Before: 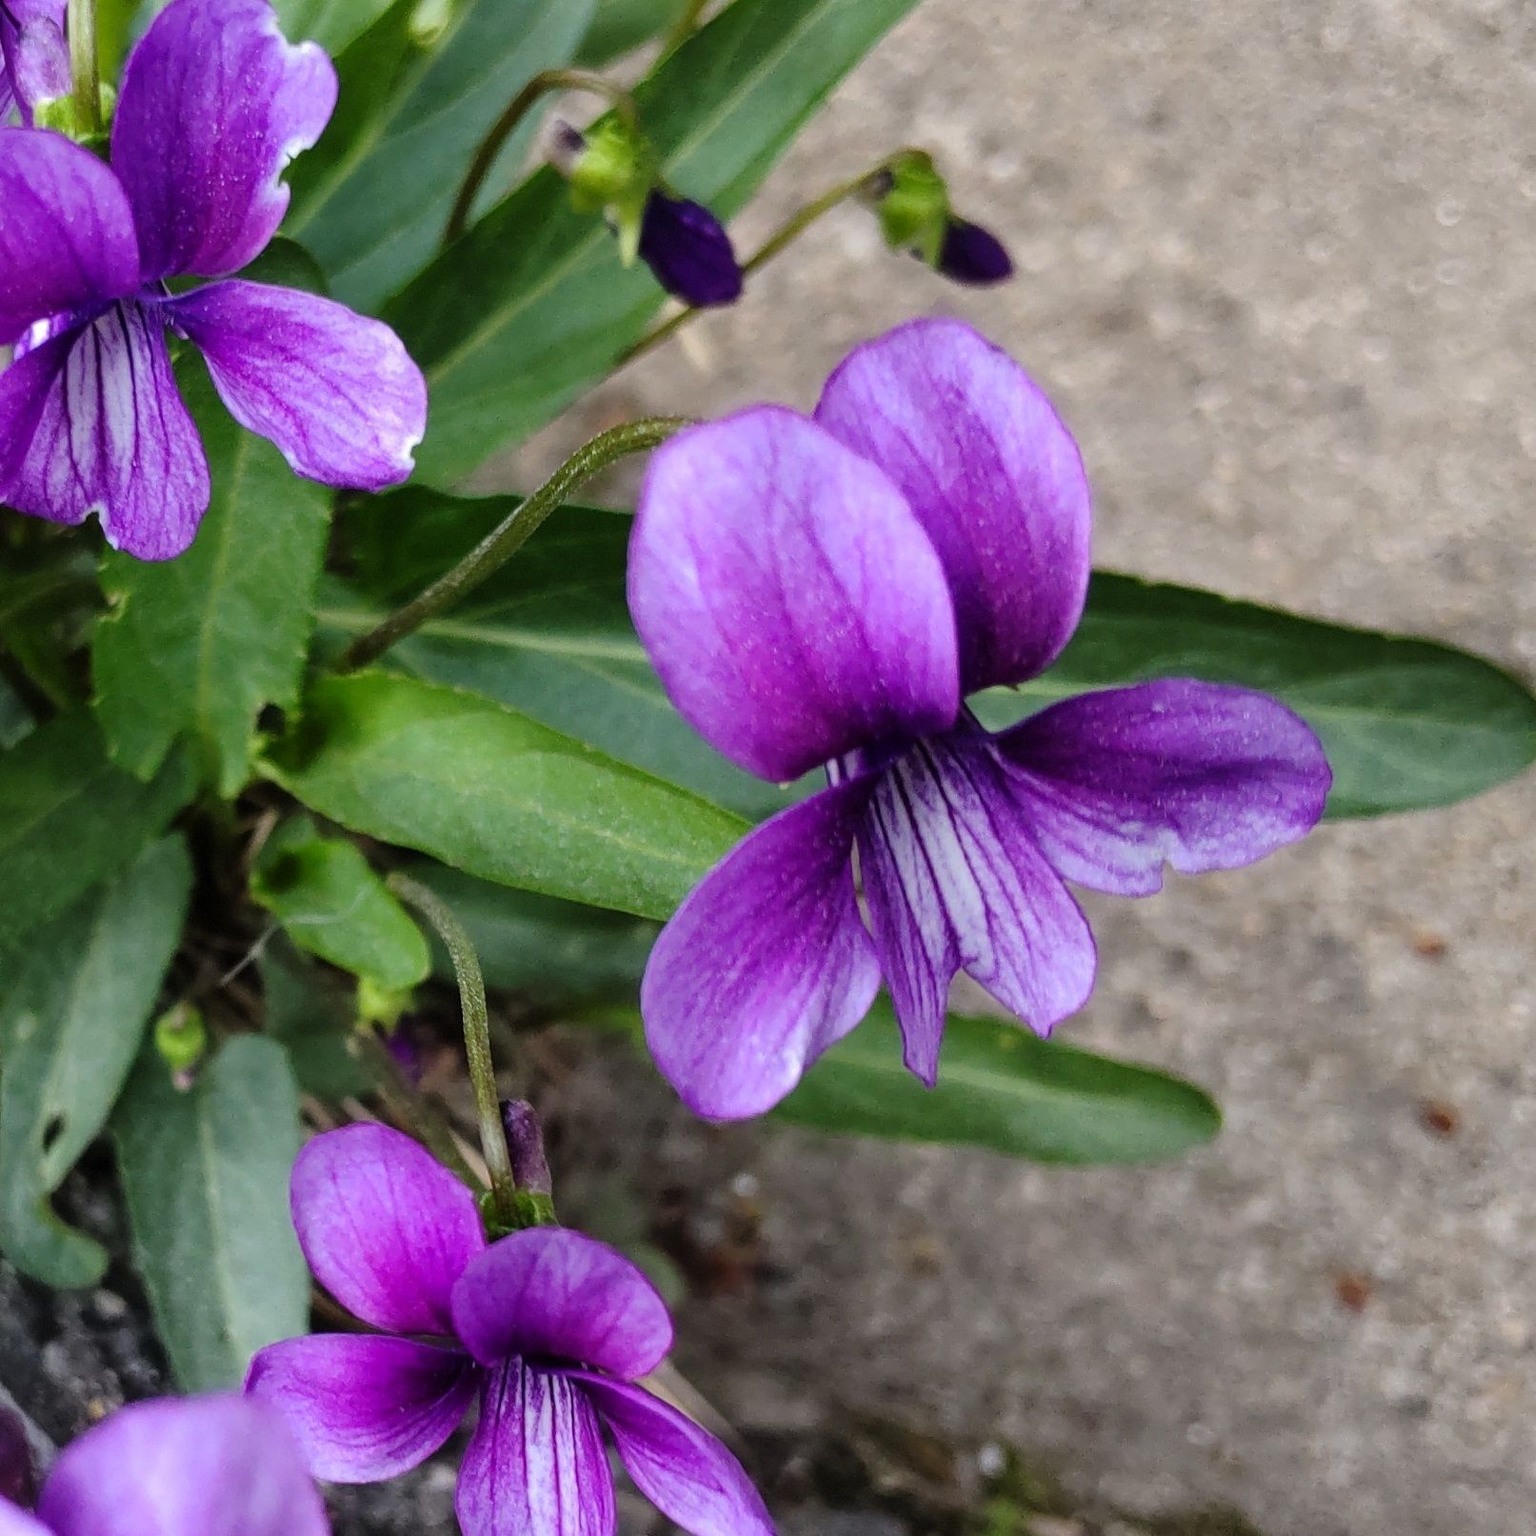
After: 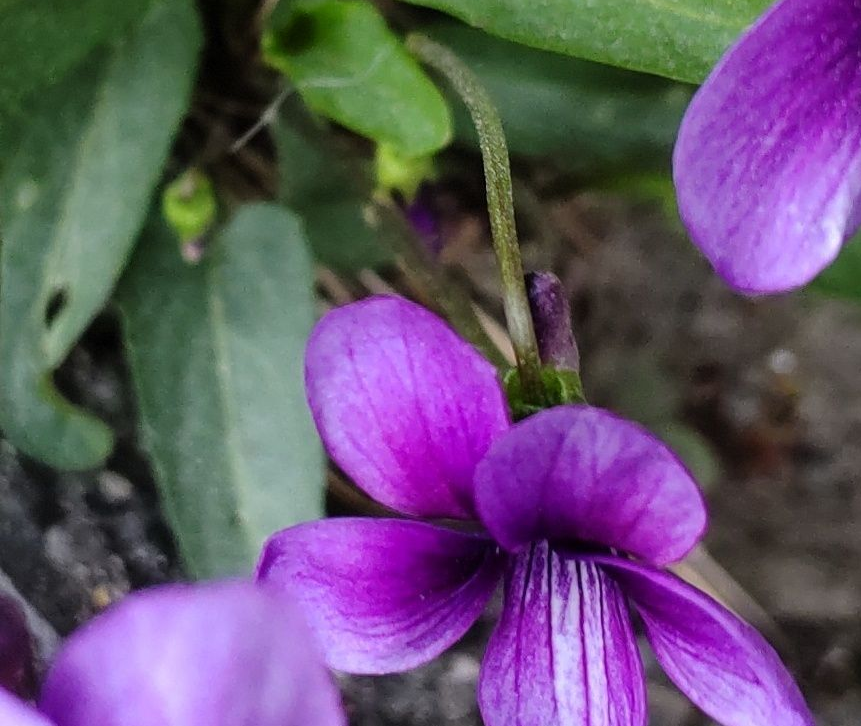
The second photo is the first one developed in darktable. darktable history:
crop and rotate: top 54.778%, right 46.61%, bottom 0.159%
color correction: highlights a* -0.137, highlights b* 0.137
